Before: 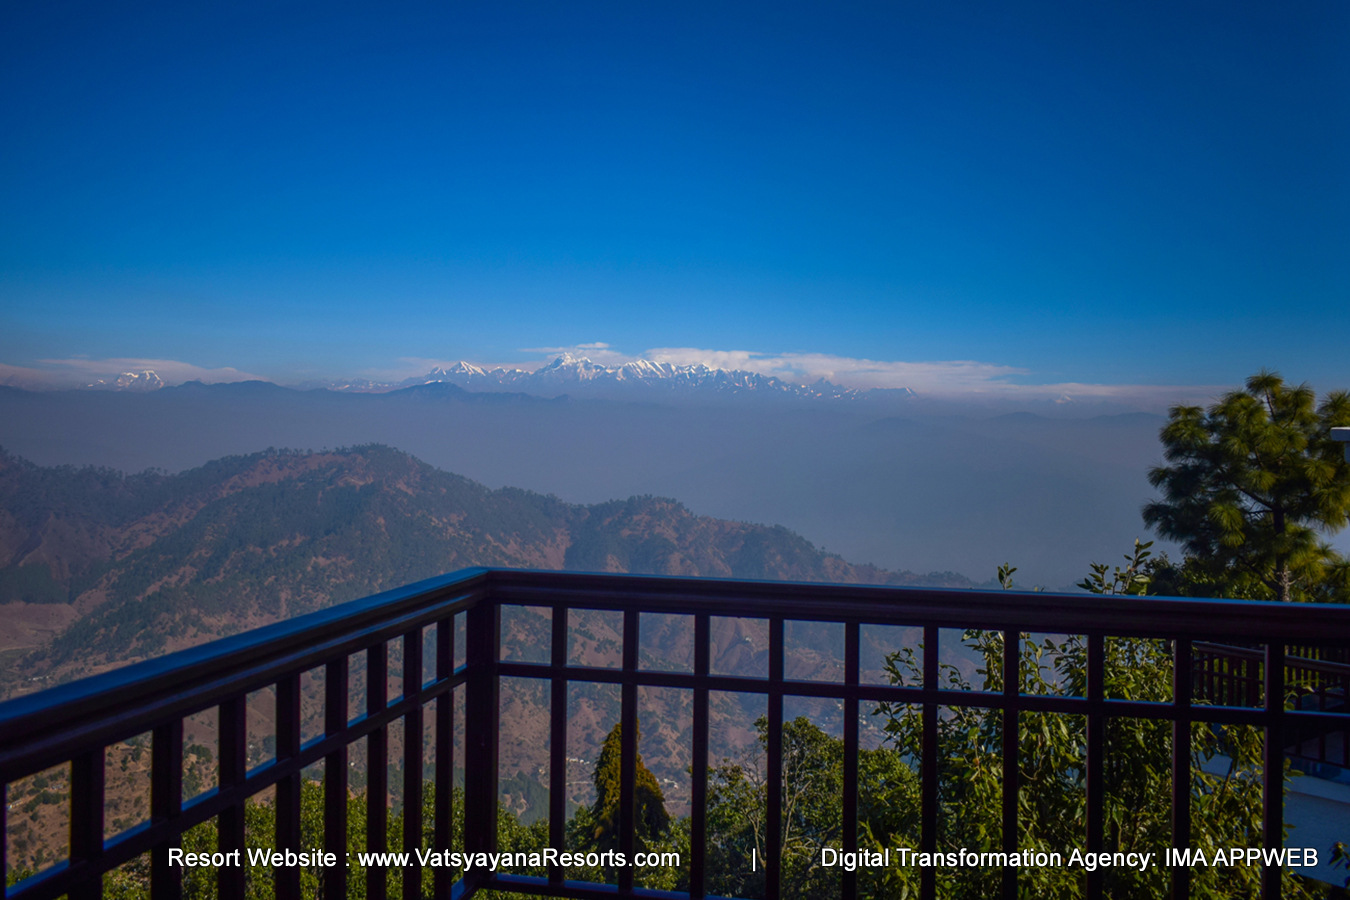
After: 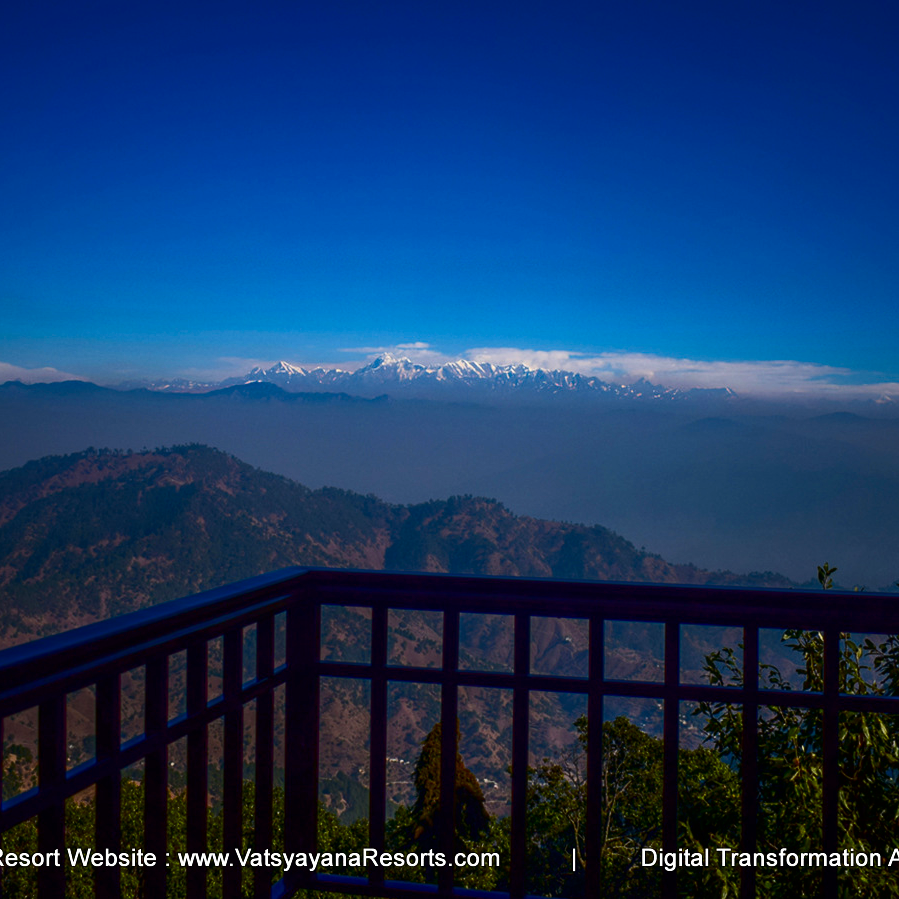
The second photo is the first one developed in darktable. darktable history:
crop and rotate: left 13.353%, right 19.999%
contrast brightness saturation: contrast 0.219, brightness -0.189, saturation 0.239
